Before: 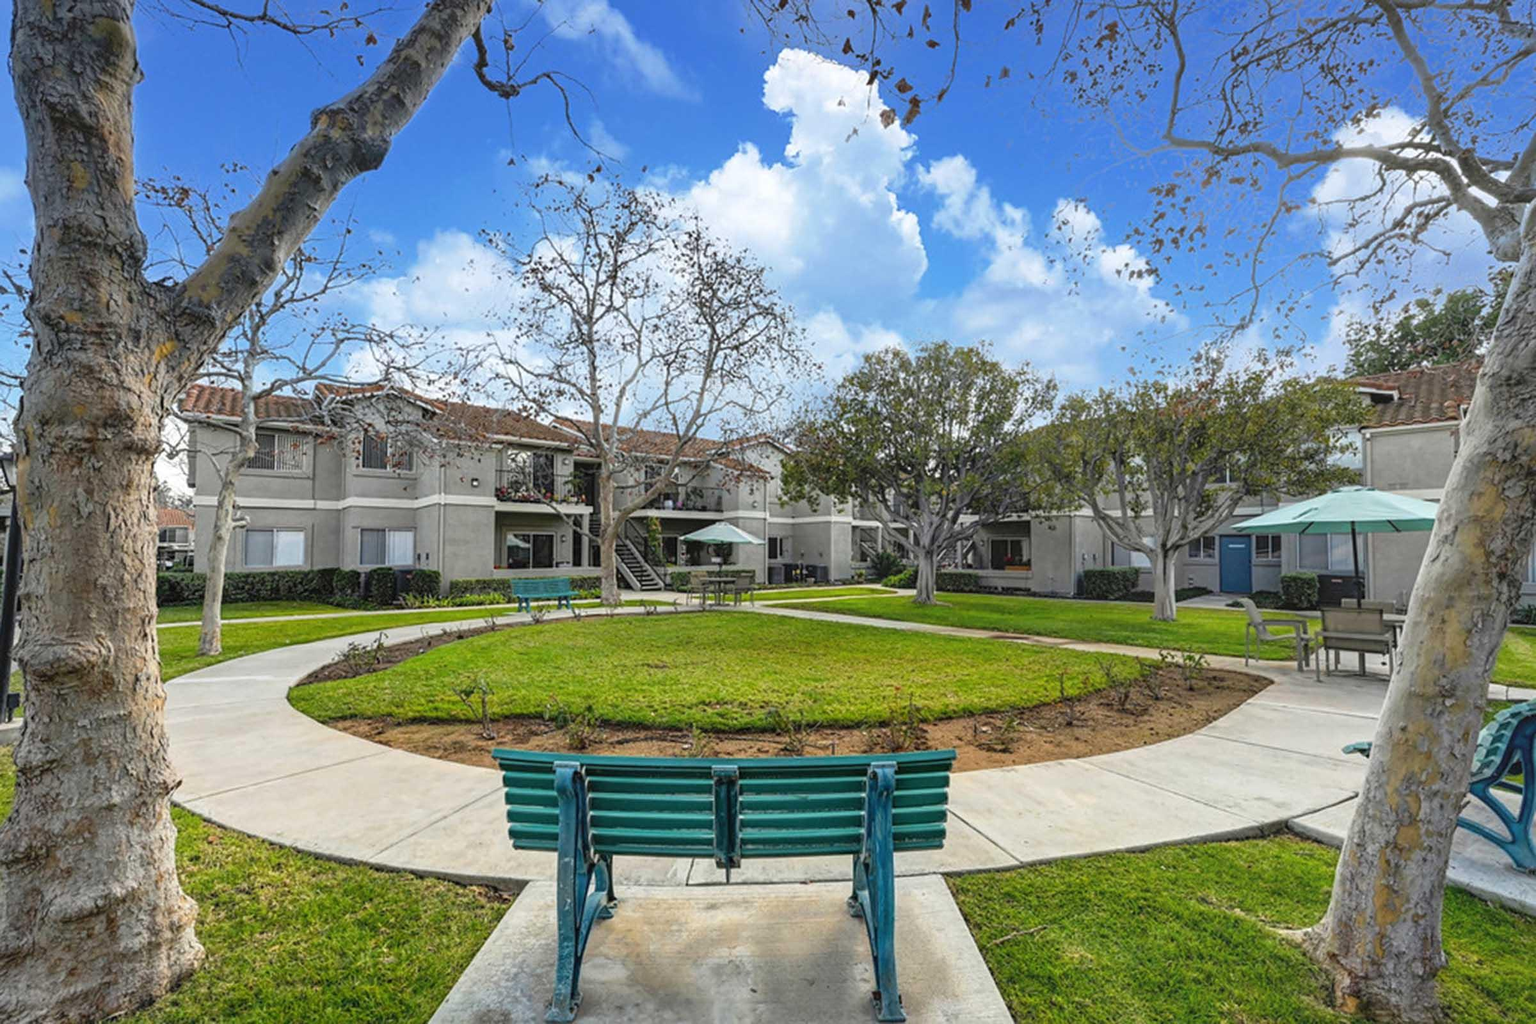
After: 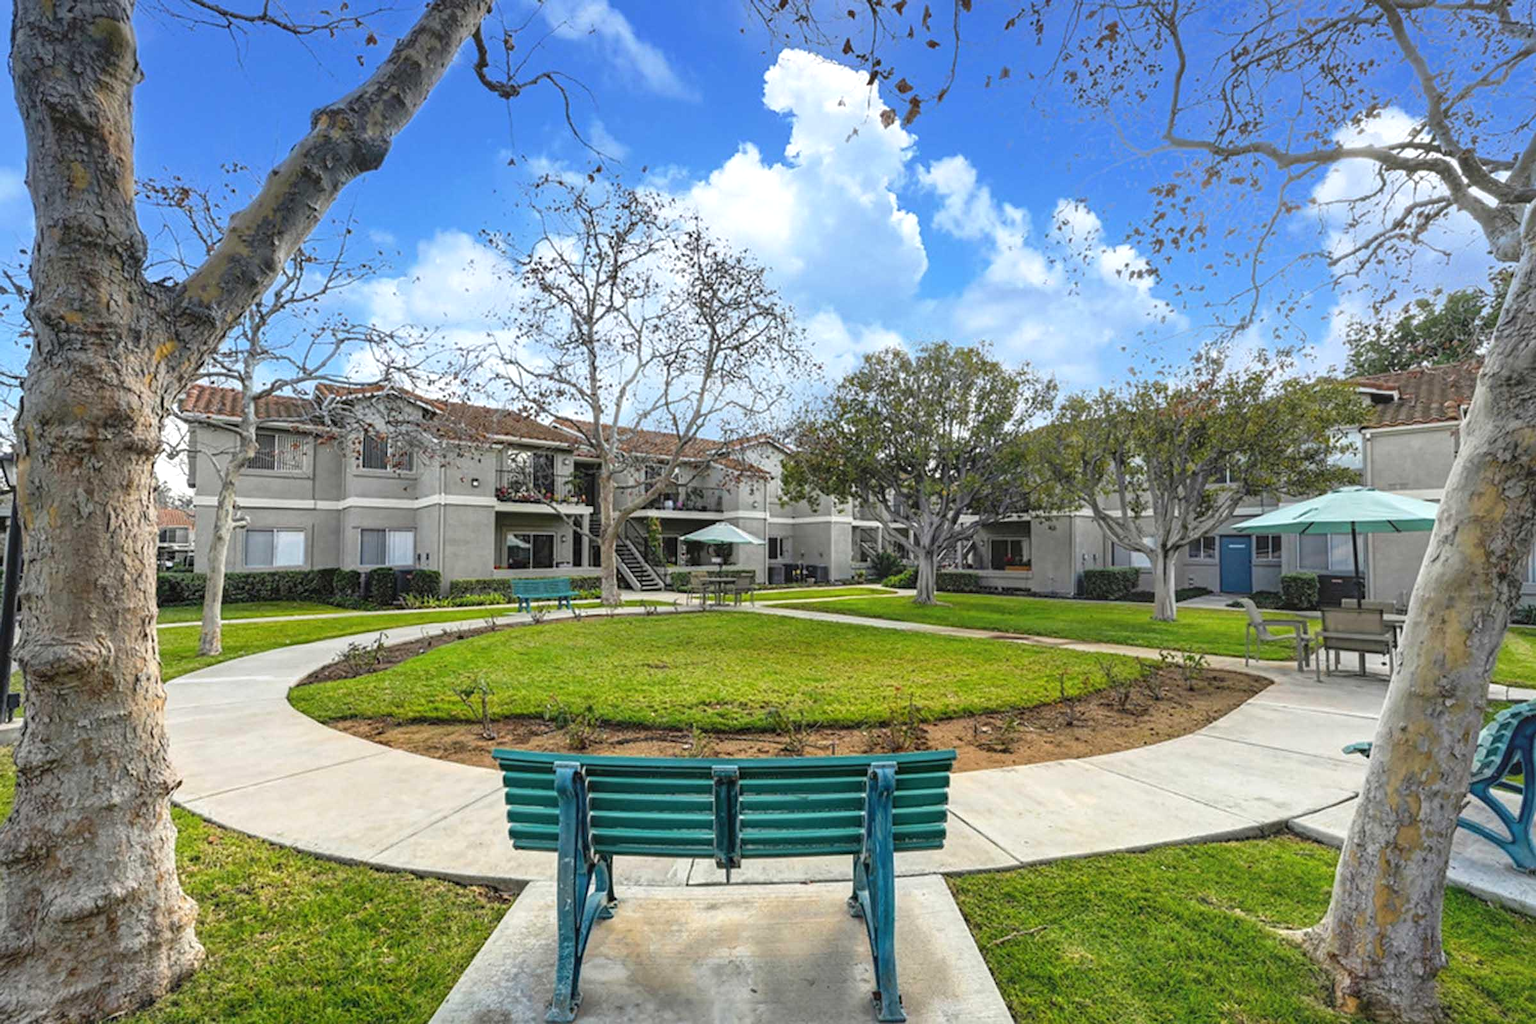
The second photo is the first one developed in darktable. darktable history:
exposure: exposure 0.19 EV, compensate highlight preservation false
